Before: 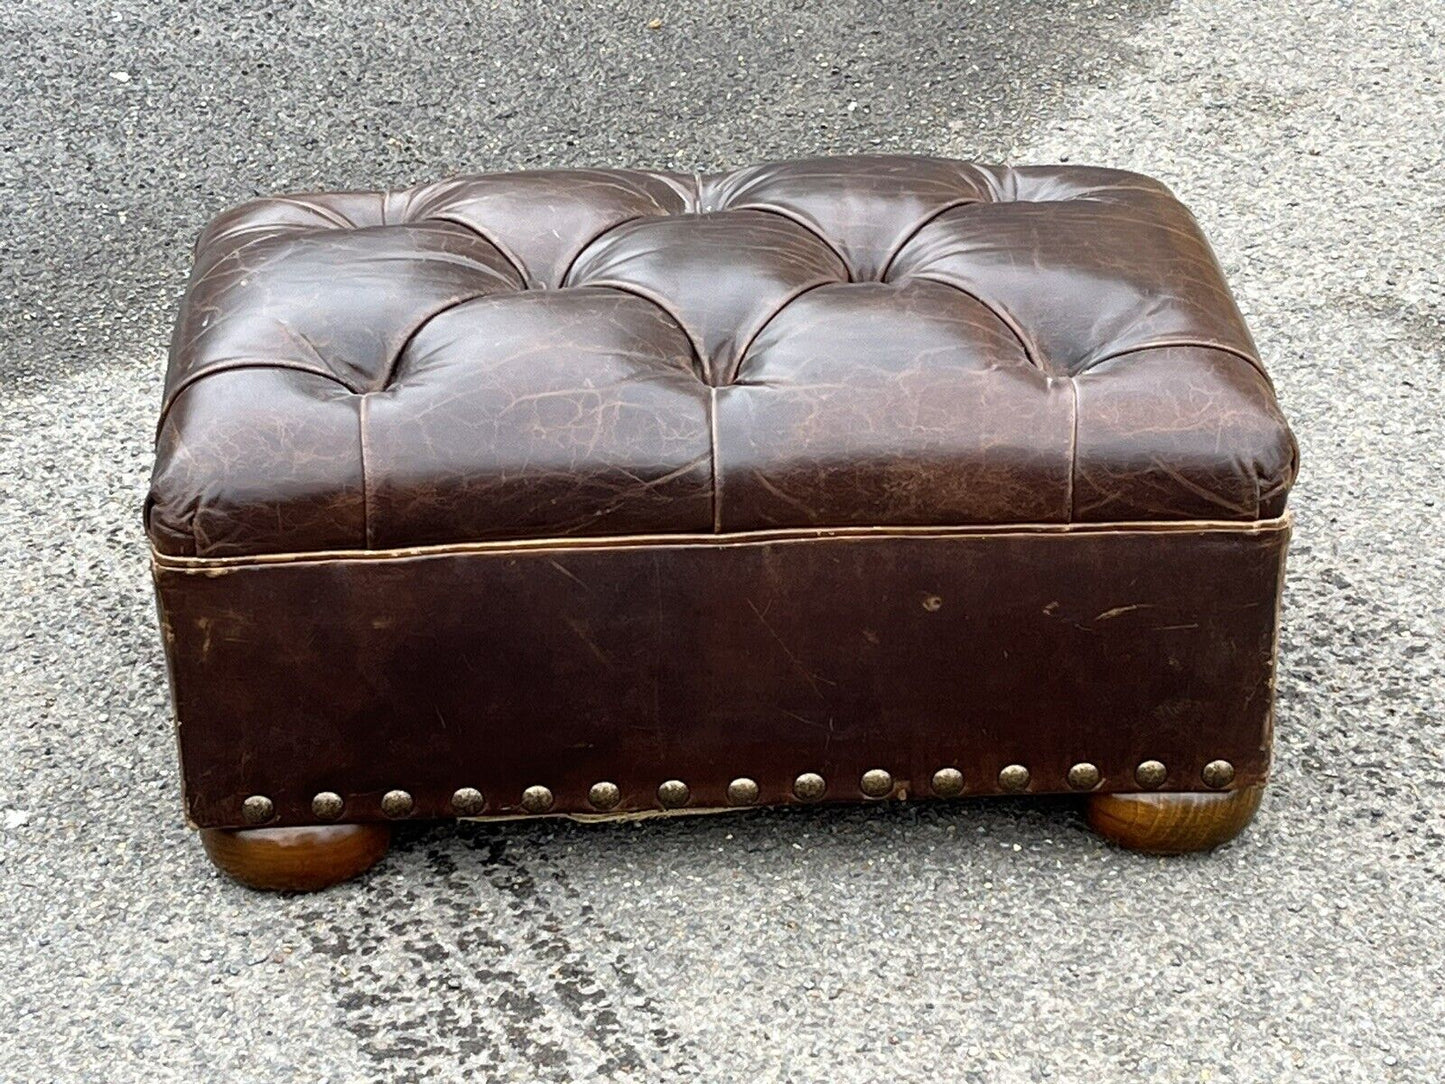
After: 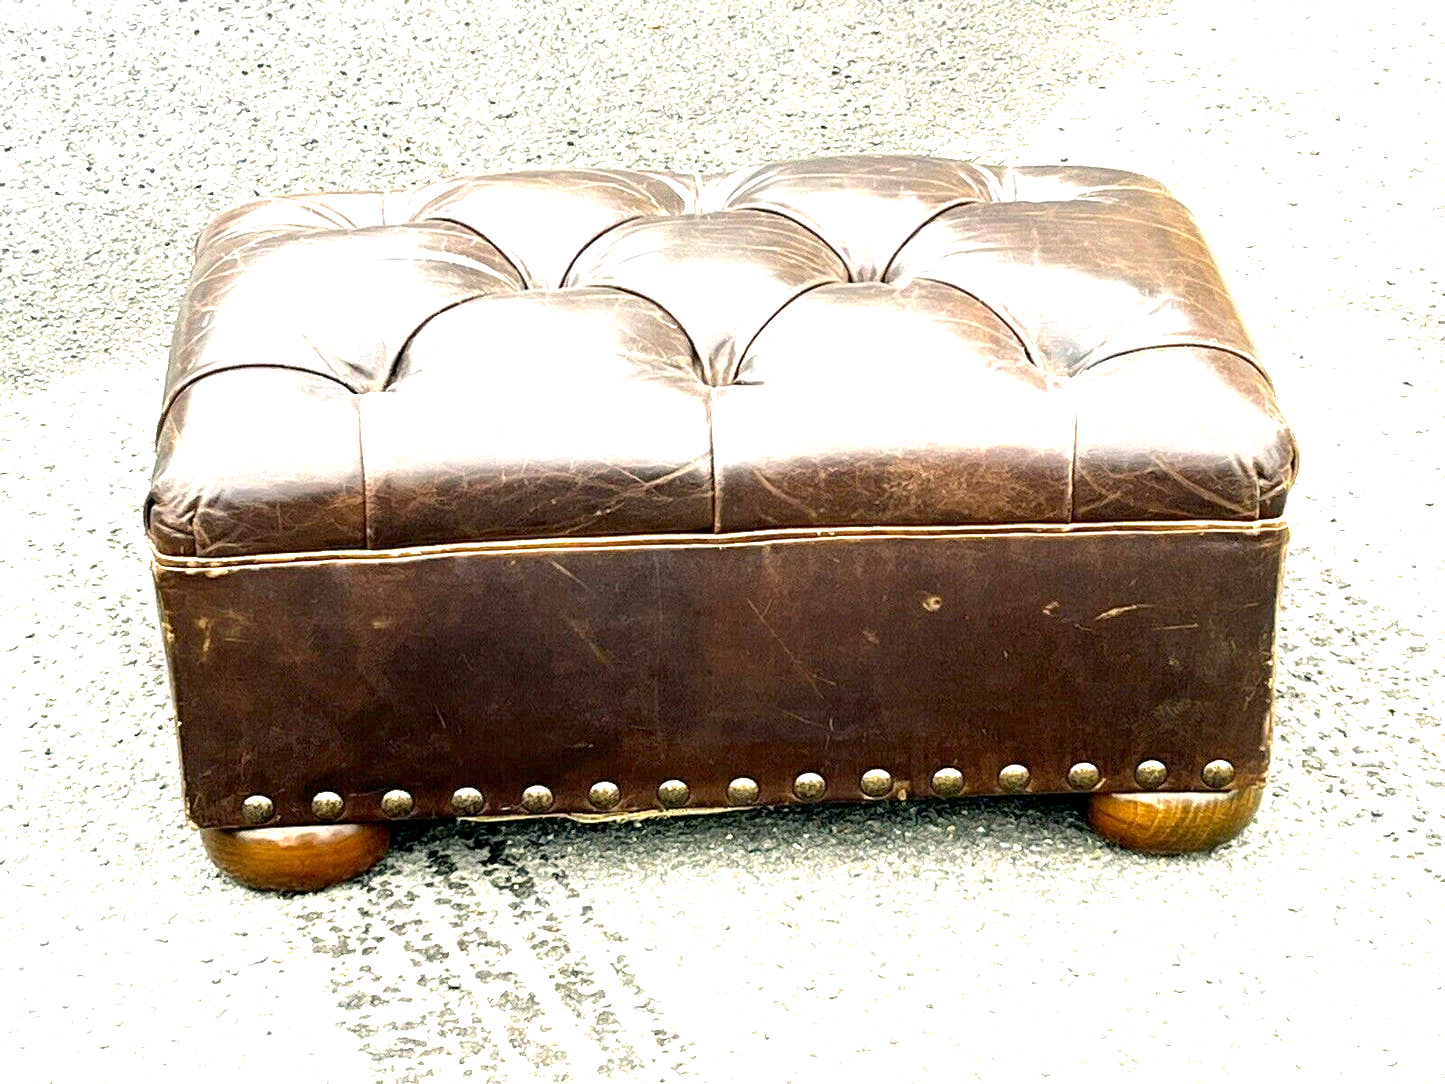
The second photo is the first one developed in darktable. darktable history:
exposure: black level correction 0.001, exposure 2 EV, compensate highlight preservation false
color correction: highlights a* -0.482, highlights b* 9.48, shadows a* -9.48, shadows b* 0.803
